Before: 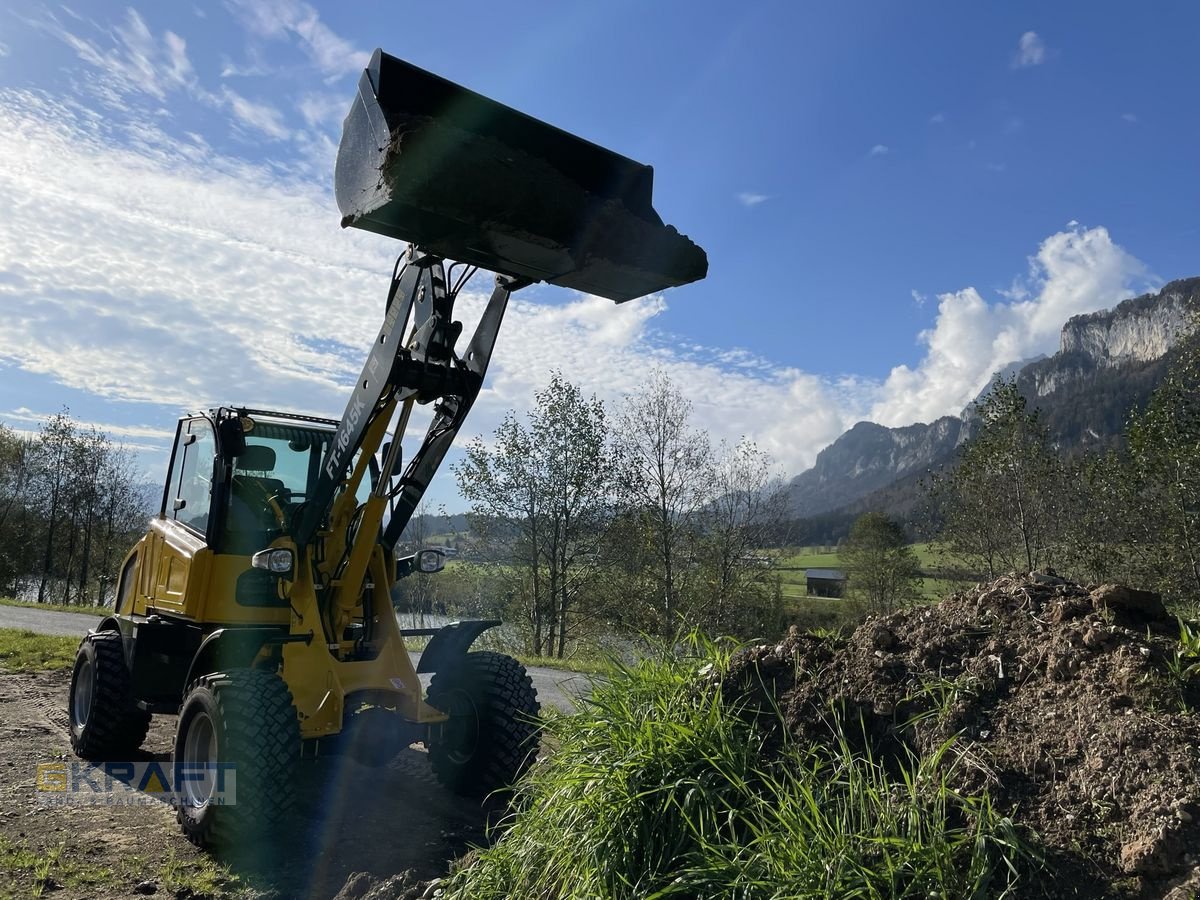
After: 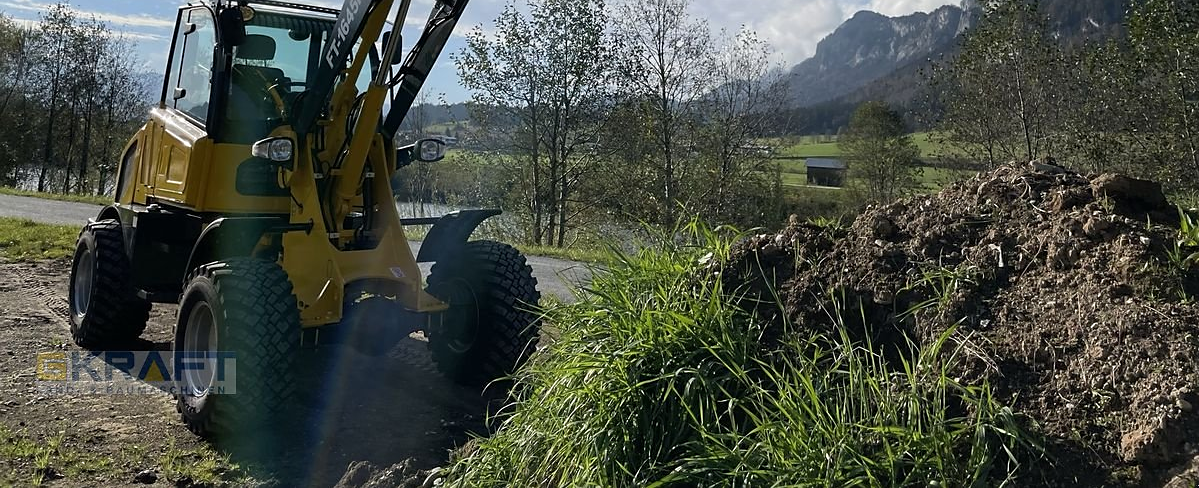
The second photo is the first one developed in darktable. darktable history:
sharpen: radius 1.476, amount 0.409, threshold 1.692
crop and rotate: top 45.696%, right 0.053%
